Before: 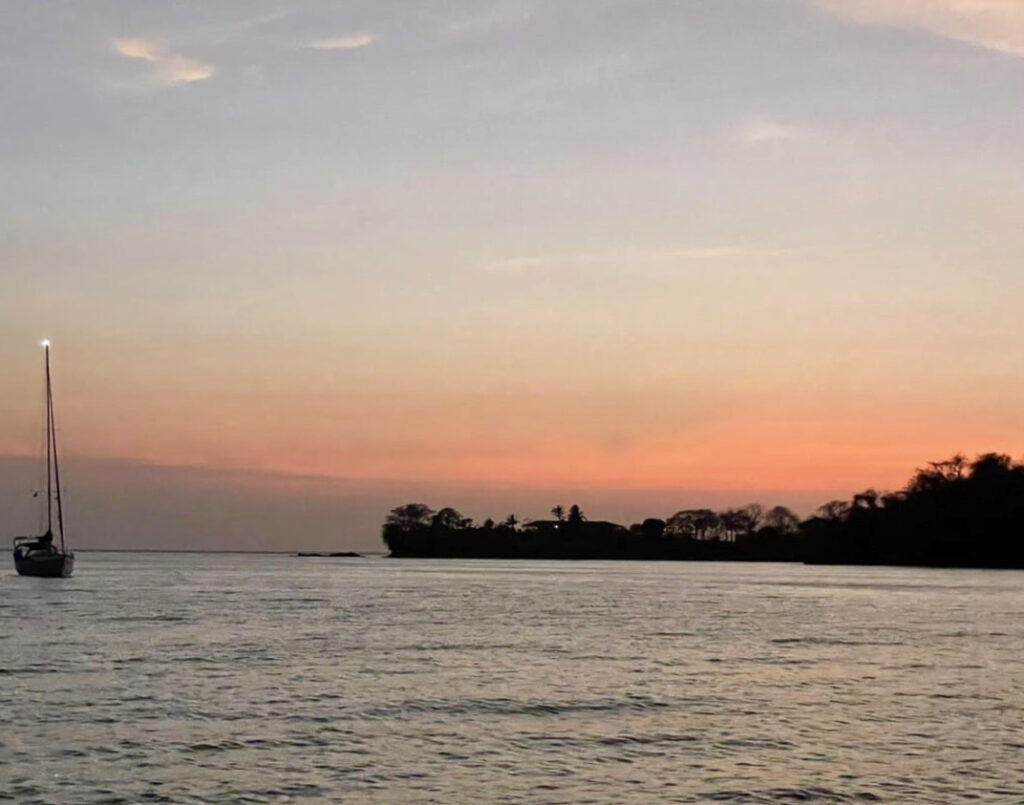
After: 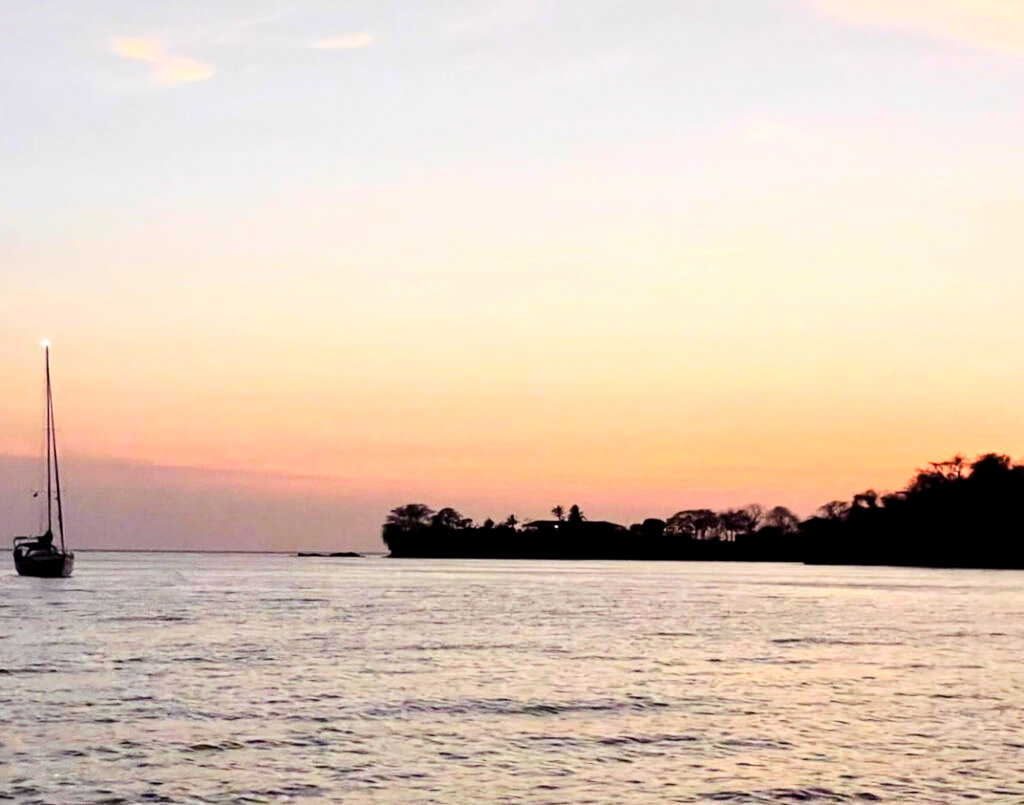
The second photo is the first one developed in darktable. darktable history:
color balance rgb: shadows lift › chroma 6.14%, shadows lift › hue 305.44°, perceptual saturation grading › global saturation 7.54%, perceptual saturation grading › shadows 3.775%, perceptual brilliance grading › global brilliance 11.166%, global vibrance 9.414%
base curve: curves: ch0 [(0, 0) (0.028, 0.03) (0.121, 0.232) (0.46, 0.748) (0.859, 0.968) (1, 1)]
